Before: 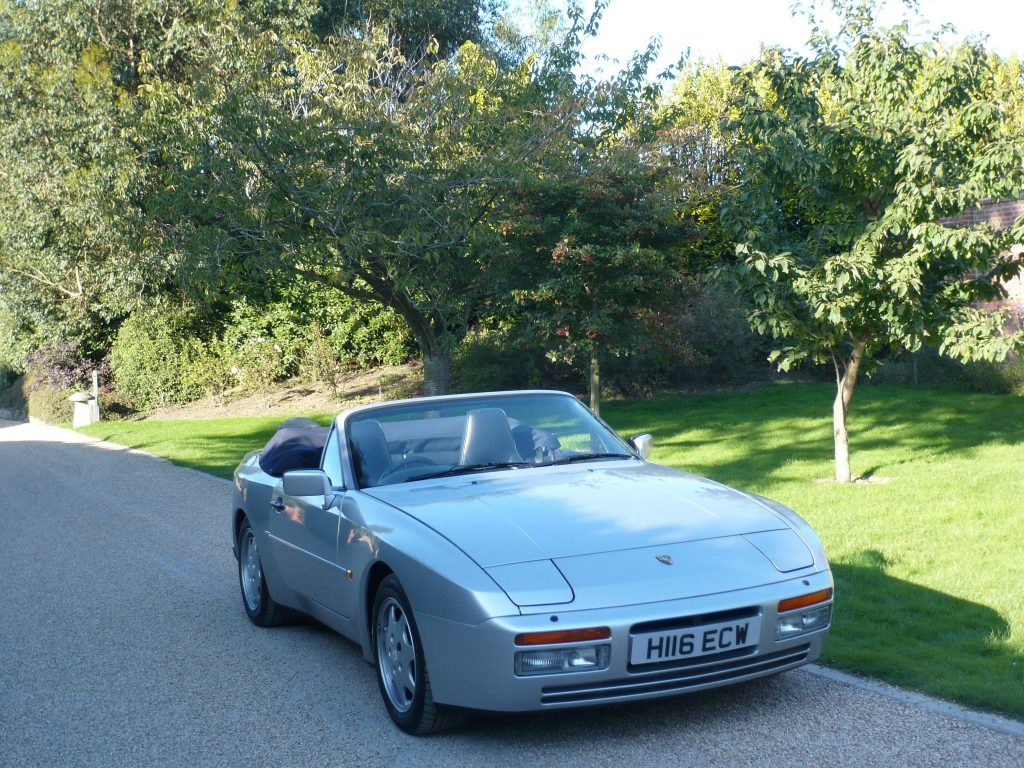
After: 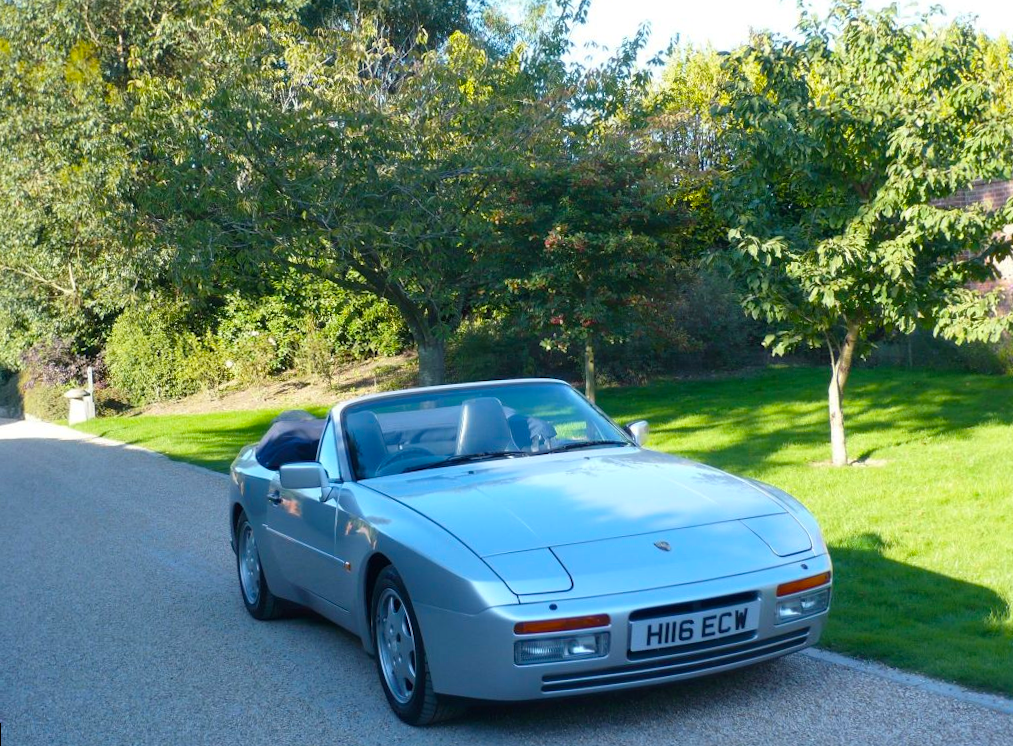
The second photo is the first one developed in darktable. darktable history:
rotate and perspective: rotation -1°, crop left 0.011, crop right 0.989, crop top 0.025, crop bottom 0.975
color balance rgb: perceptual saturation grading › global saturation 25%, global vibrance 20%
